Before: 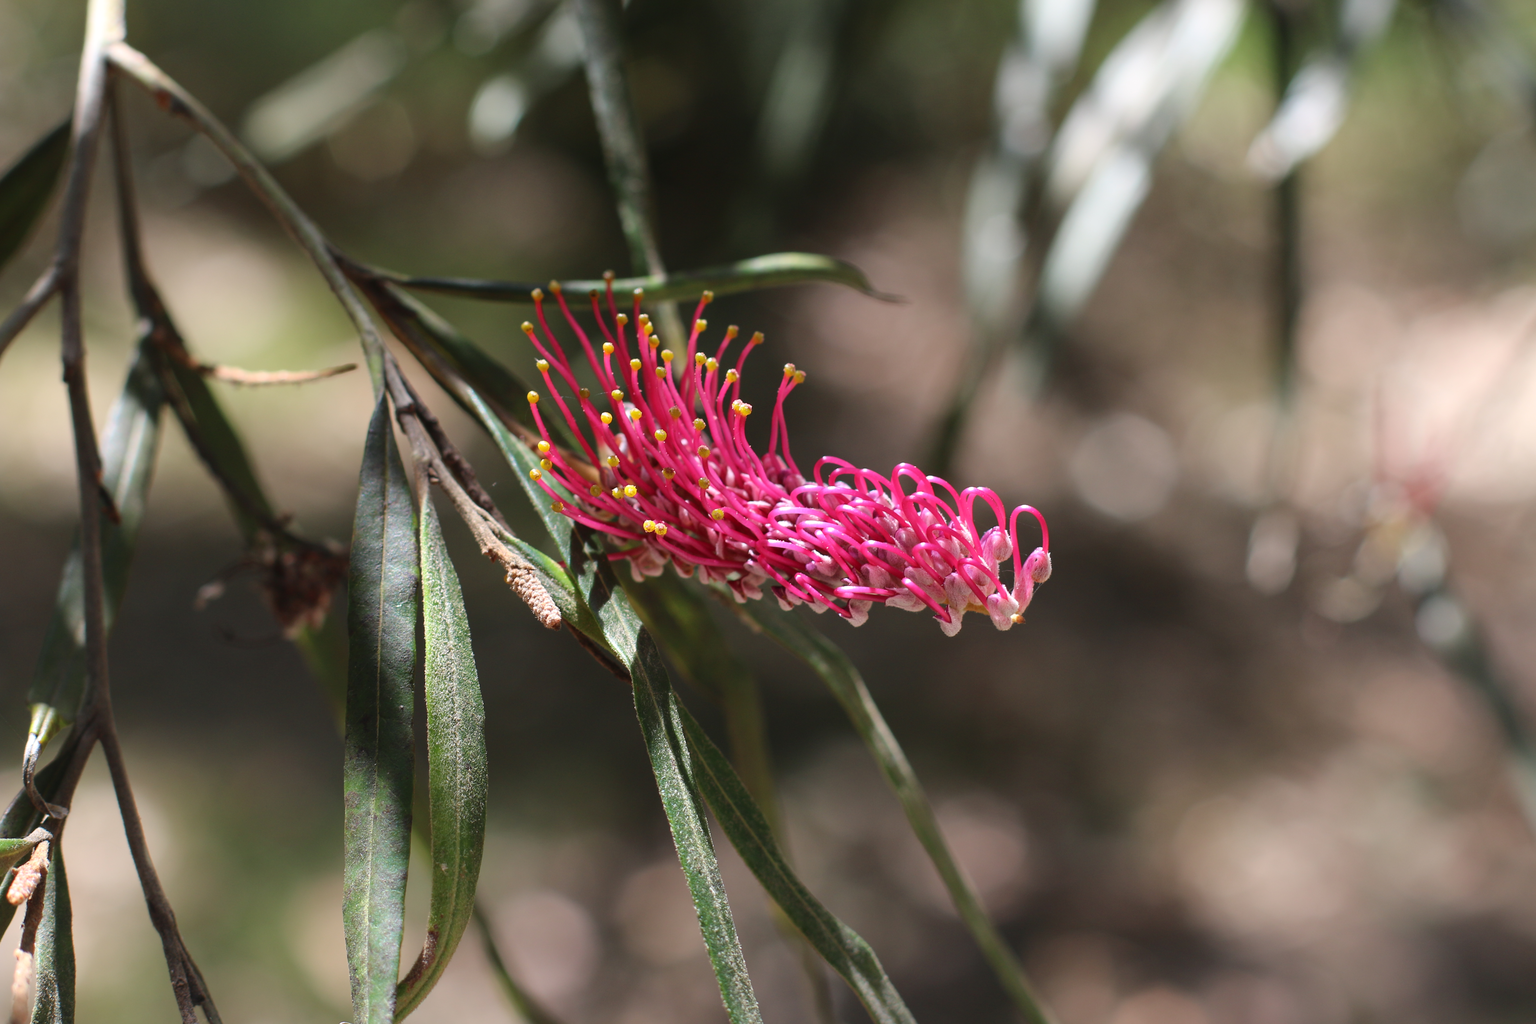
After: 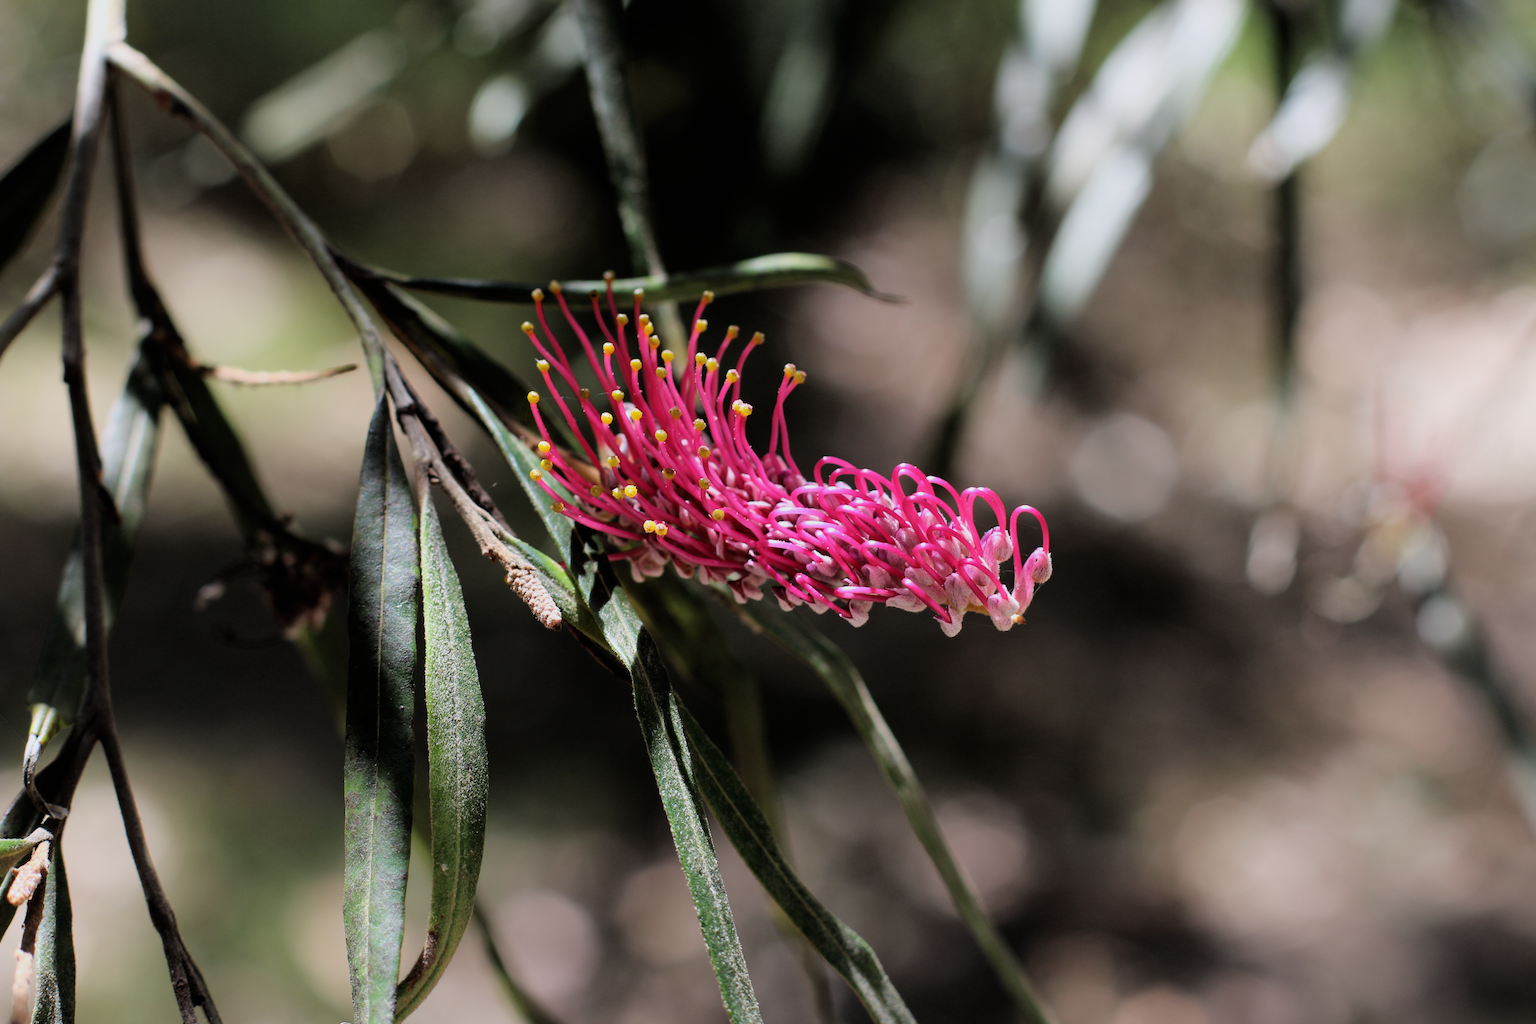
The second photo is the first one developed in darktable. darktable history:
white balance: red 0.983, blue 1.036
filmic rgb: black relative exposure -5 EV, white relative exposure 3.5 EV, hardness 3.19, contrast 1.2, highlights saturation mix -30%
